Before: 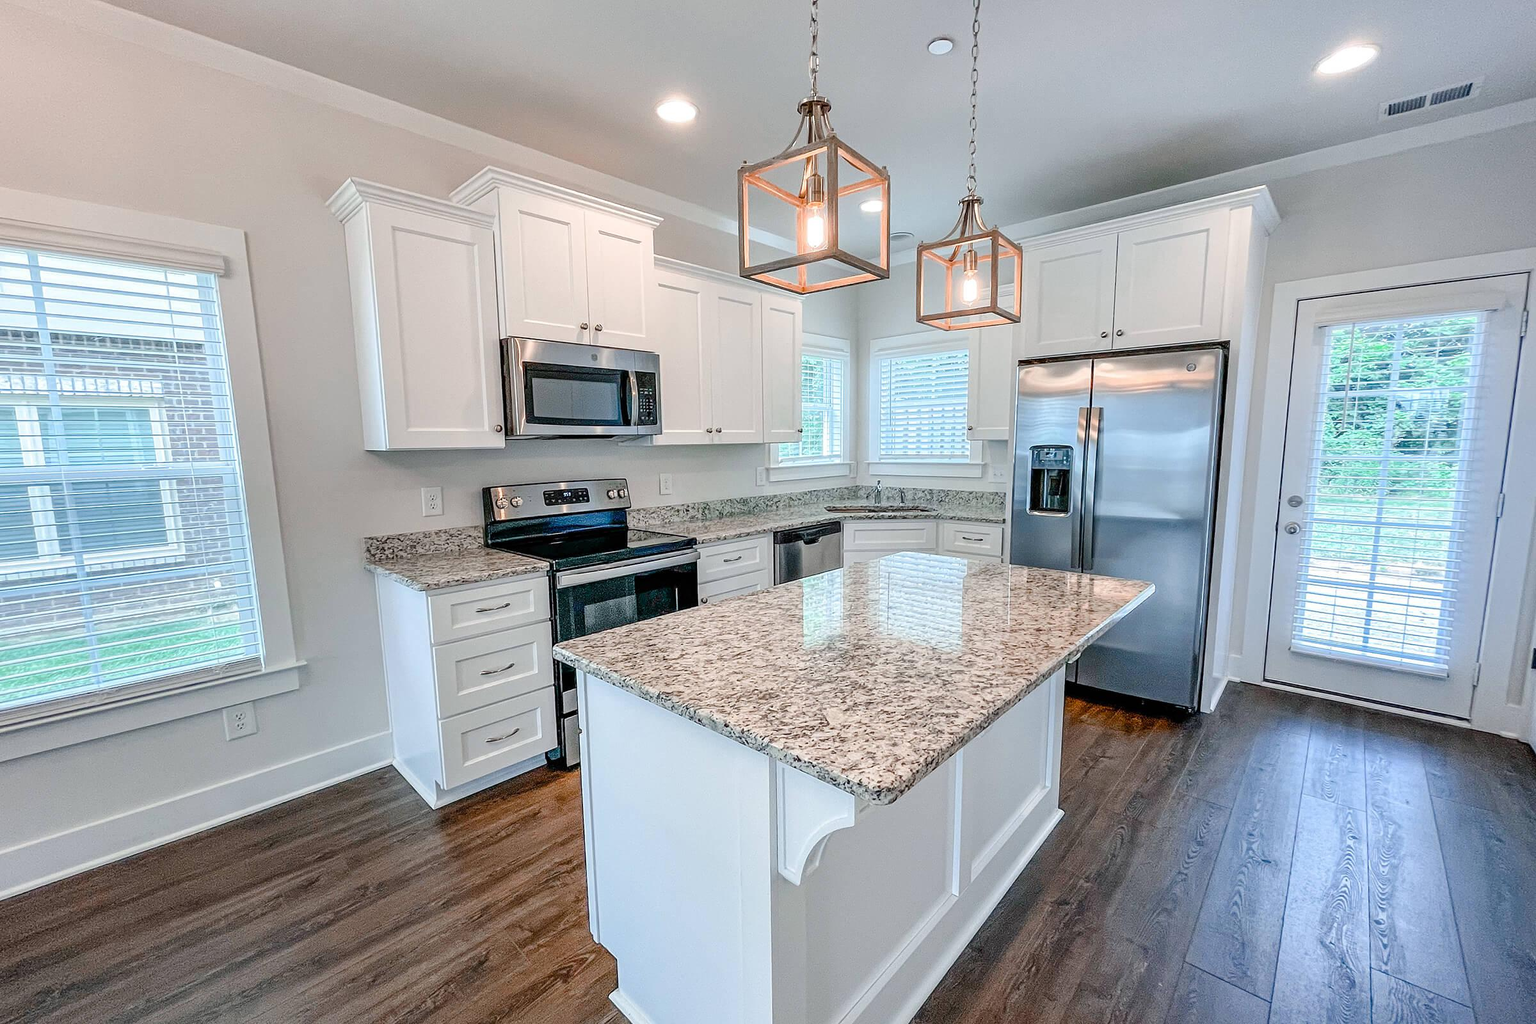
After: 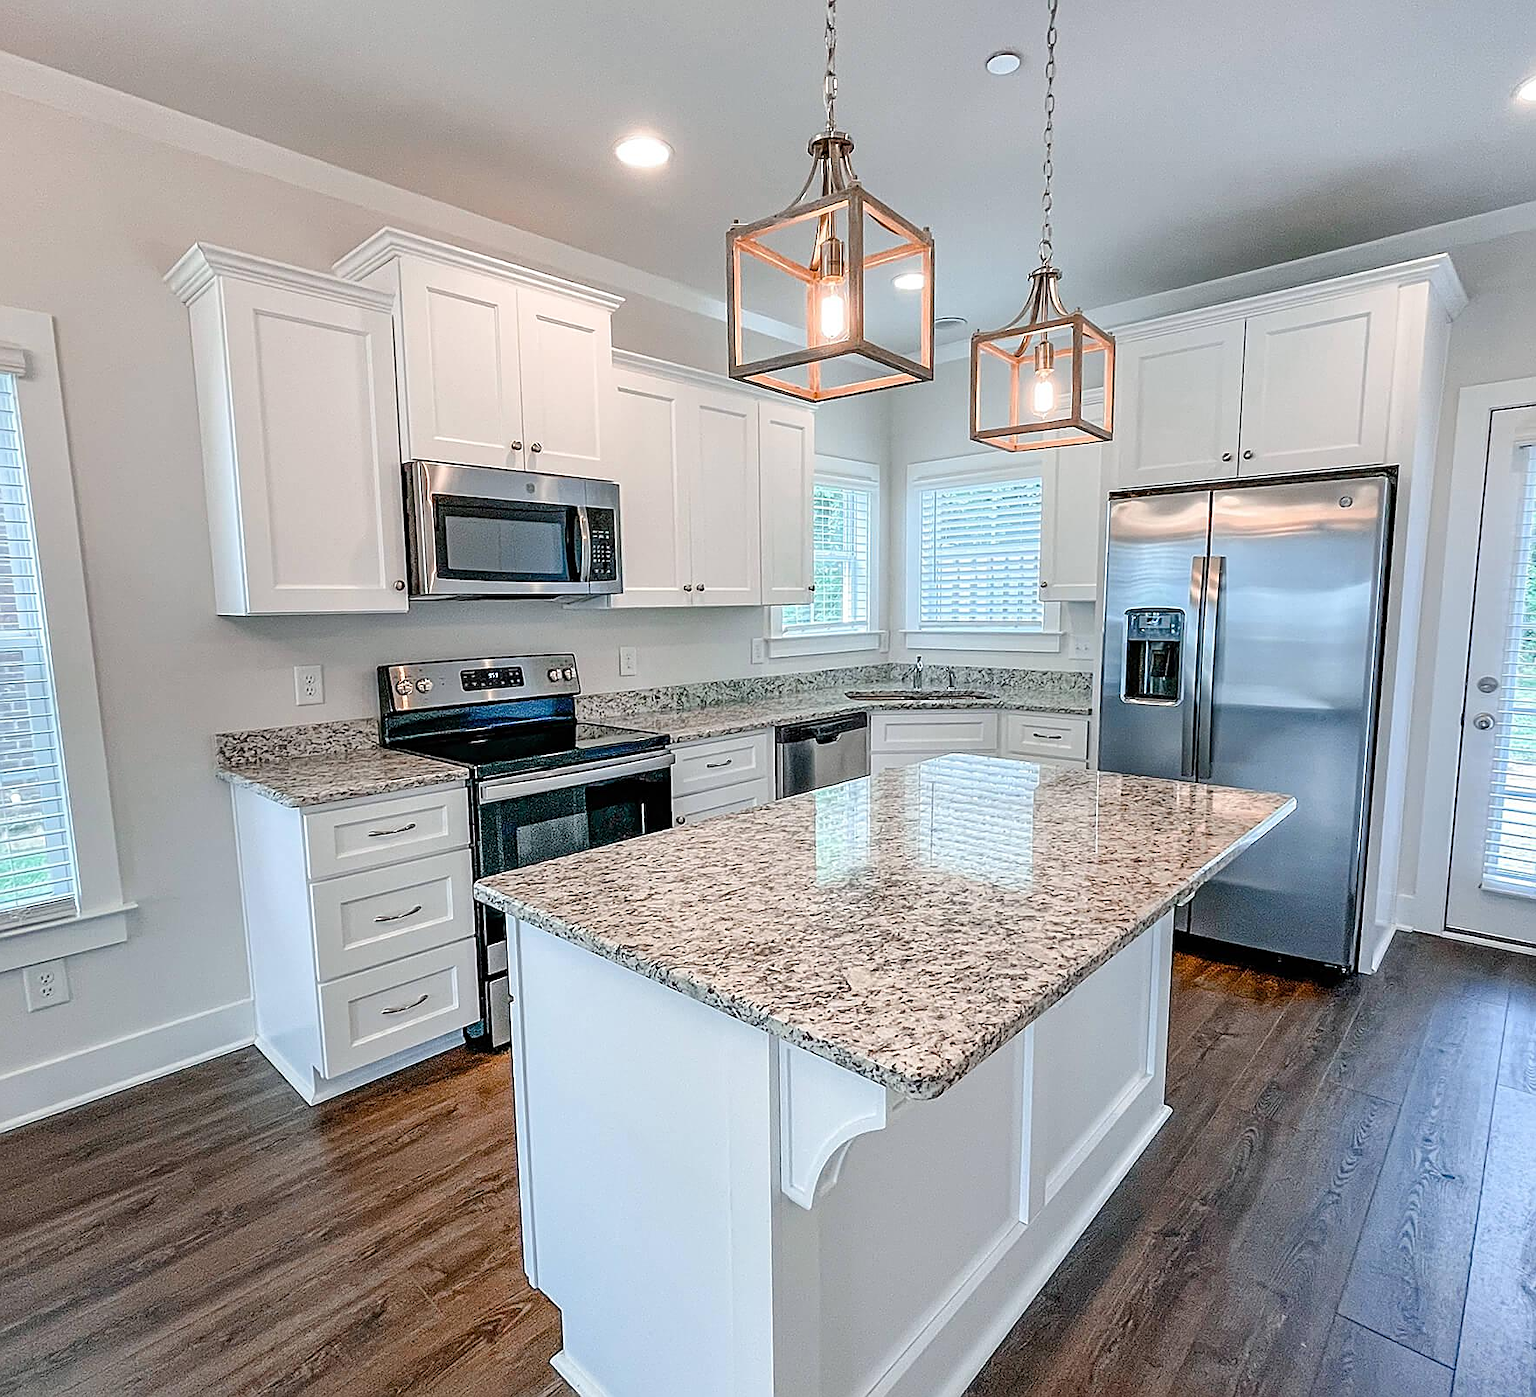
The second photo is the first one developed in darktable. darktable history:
crop: left 13.443%, right 13.31%
sharpen: on, module defaults
